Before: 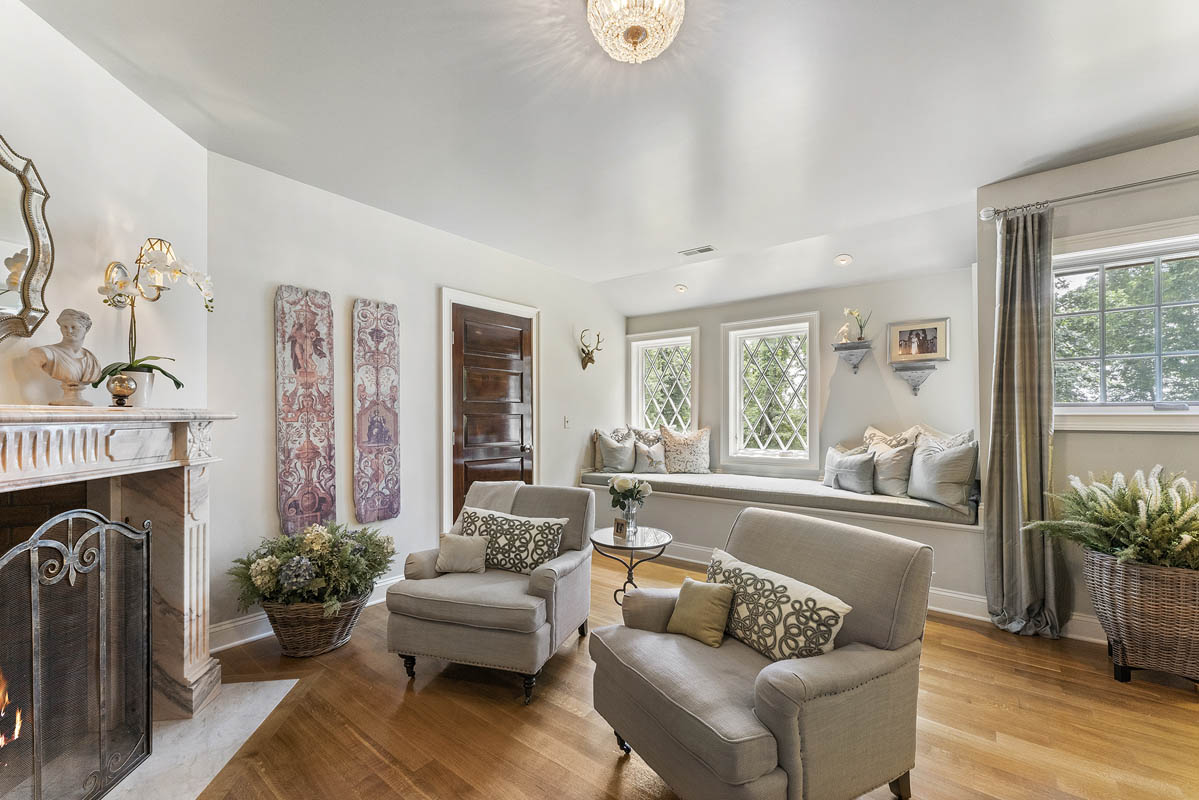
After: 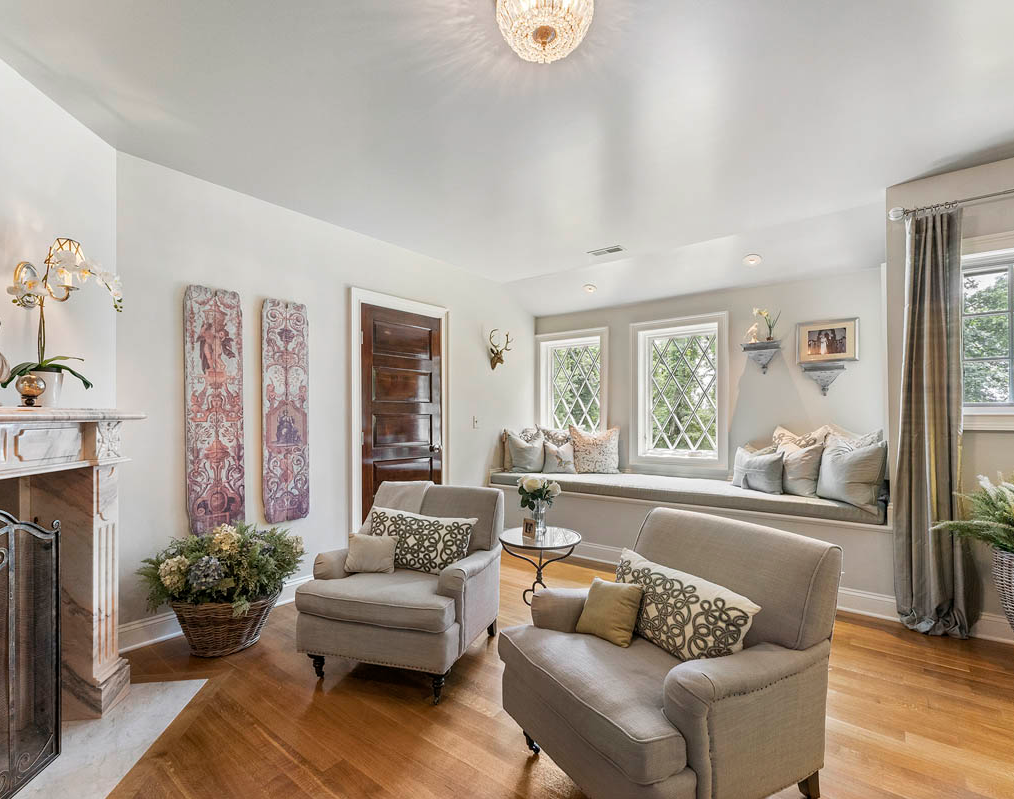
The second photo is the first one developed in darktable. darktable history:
crop: left 7.599%, right 7.811%
